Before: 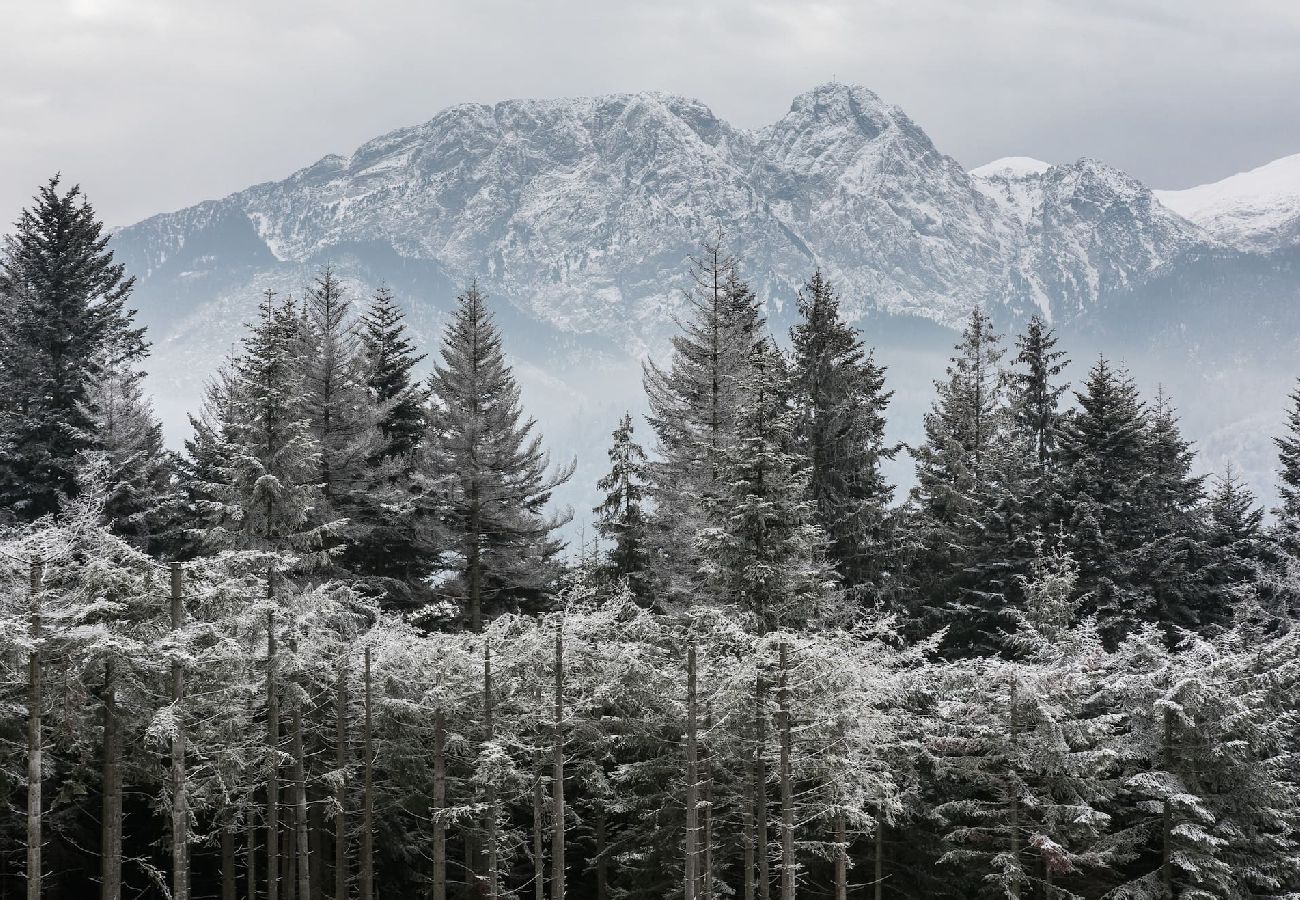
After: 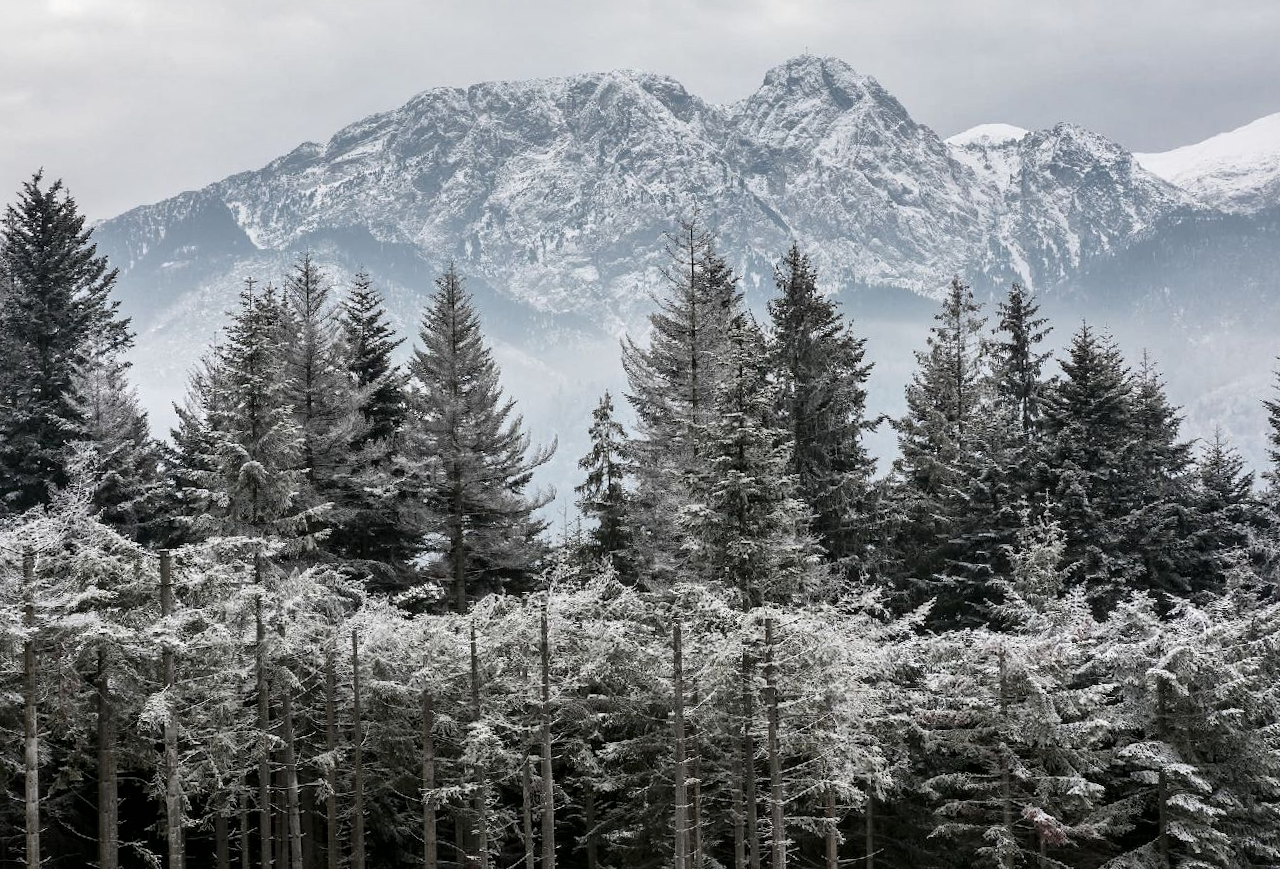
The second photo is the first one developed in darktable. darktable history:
rotate and perspective: rotation -1.32°, lens shift (horizontal) -0.031, crop left 0.015, crop right 0.985, crop top 0.047, crop bottom 0.982
color zones: curves: ch0 [(0.006, 0.385) (0.143, 0.563) (0.243, 0.321) (0.352, 0.464) (0.516, 0.456) (0.625, 0.5) (0.75, 0.5) (0.875, 0.5)]; ch1 [(0, 0.5) (0.134, 0.504) (0.246, 0.463) (0.421, 0.515) (0.5, 0.56) (0.625, 0.5) (0.75, 0.5) (0.875, 0.5)]; ch2 [(0, 0.5) (0.131, 0.426) (0.307, 0.289) (0.38, 0.188) (0.513, 0.216) (0.625, 0.548) (0.75, 0.468) (0.838, 0.396) (0.971, 0.311)]
local contrast: mode bilateral grid, contrast 20, coarseness 50, detail 141%, midtone range 0.2
